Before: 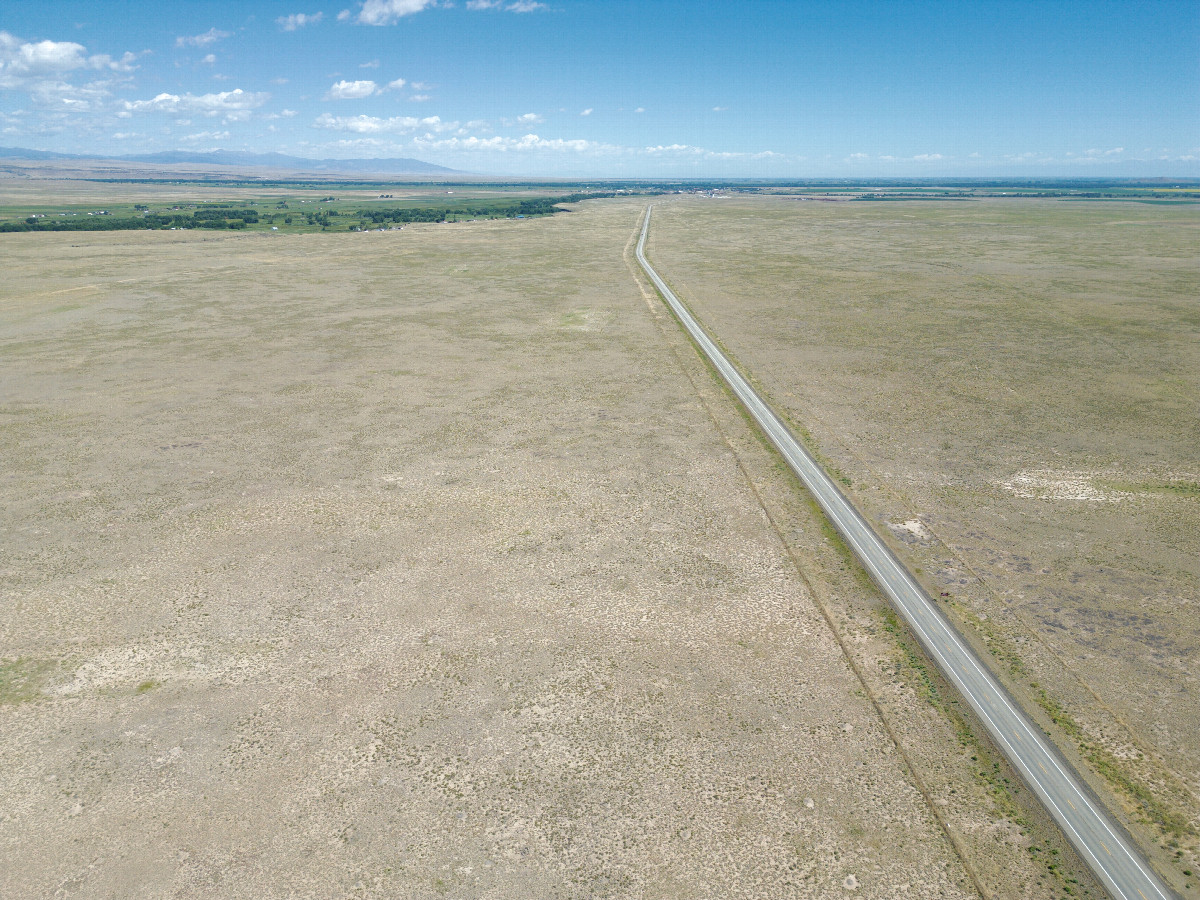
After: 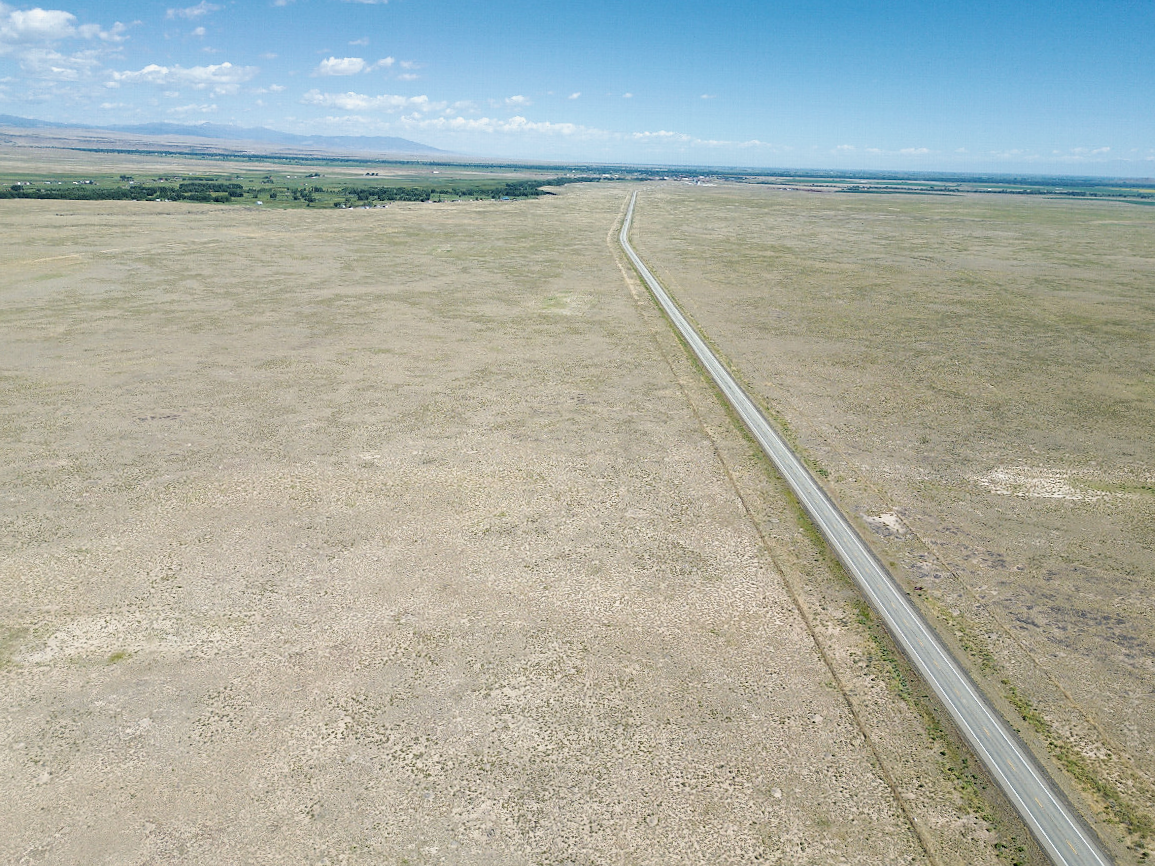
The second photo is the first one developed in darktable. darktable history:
filmic rgb: black relative exposure -8.07 EV, white relative exposure 3 EV, hardness 5.35, contrast 1.25
crop and rotate: angle -1.69°
sharpen: radius 1, threshold 1
